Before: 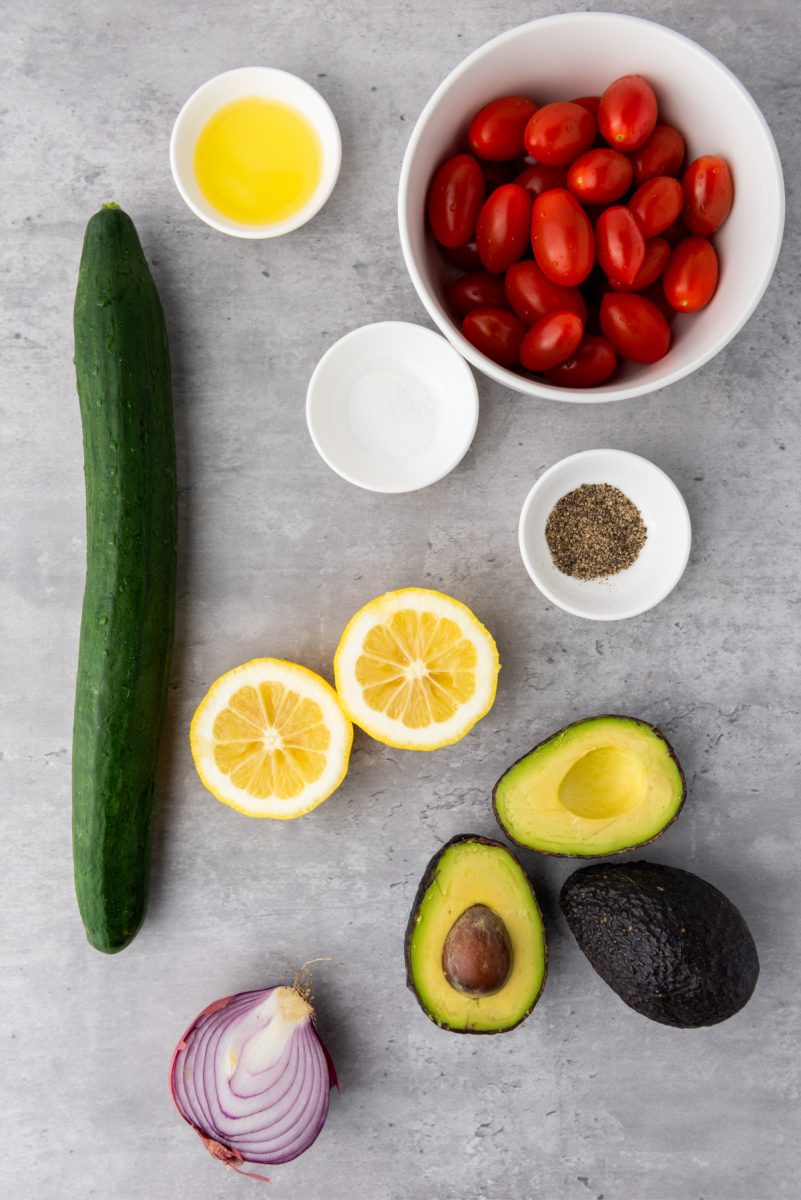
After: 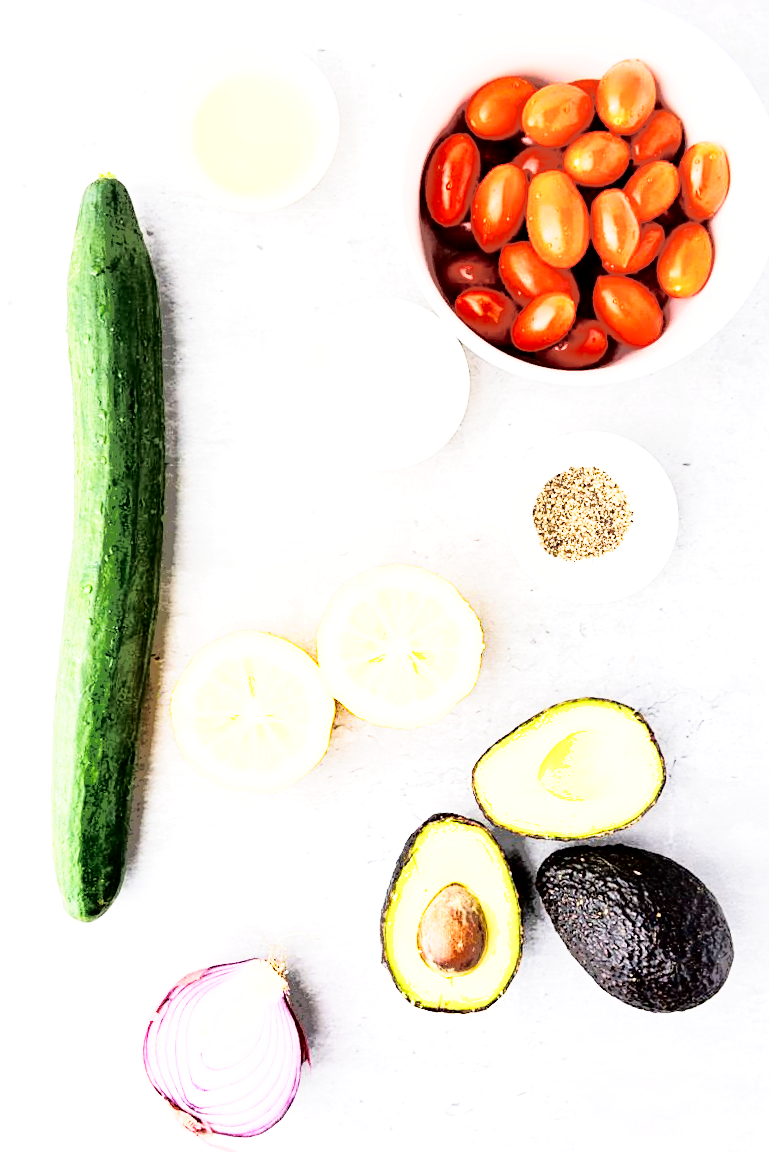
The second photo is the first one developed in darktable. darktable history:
crop and rotate: angle -1.59°
sharpen: on, module defaults
exposure: black level correction 0, exposure 1.001 EV, compensate exposure bias true, compensate highlight preservation false
tone curve: curves: ch0 [(0, 0) (0.004, 0) (0.133, 0.071) (0.325, 0.456) (0.832, 0.957) (1, 1)], color space Lab, independent channels, preserve colors none
base curve: curves: ch0 [(0, 0) (0, 0.001) (0.001, 0.001) (0.004, 0.002) (0.007, 0.004) (0.015, 0.013) (0.033, 0.045) (0.052, 0.096) (0.075, 0.17) (0.099, 0.241) (0.163, 0.42) (0.219, 0.55) (0.259, 0.616) (0.327, 0.722) (0.365, 0.765) (0.522, 0.873) (0.547, 0.881) (0.689, 0.919) (0.826, 0.952) (1, 1)], preserve colors none
tone equalizer: -8 EV -0.419 EV, -7 EV -0.425 EV, -6 EV -0.325 EV, -5 EV -0.231 EV, -3 EV 0.24 EV, -2 EV 0.317 EV, -1 EV 0.409 EV, +0 EV 0.417 EV
shadows and highlights: shadows 39.57, highlights -59.94
contrast brightness saturation: contrast 0.1, saturation -0.29
